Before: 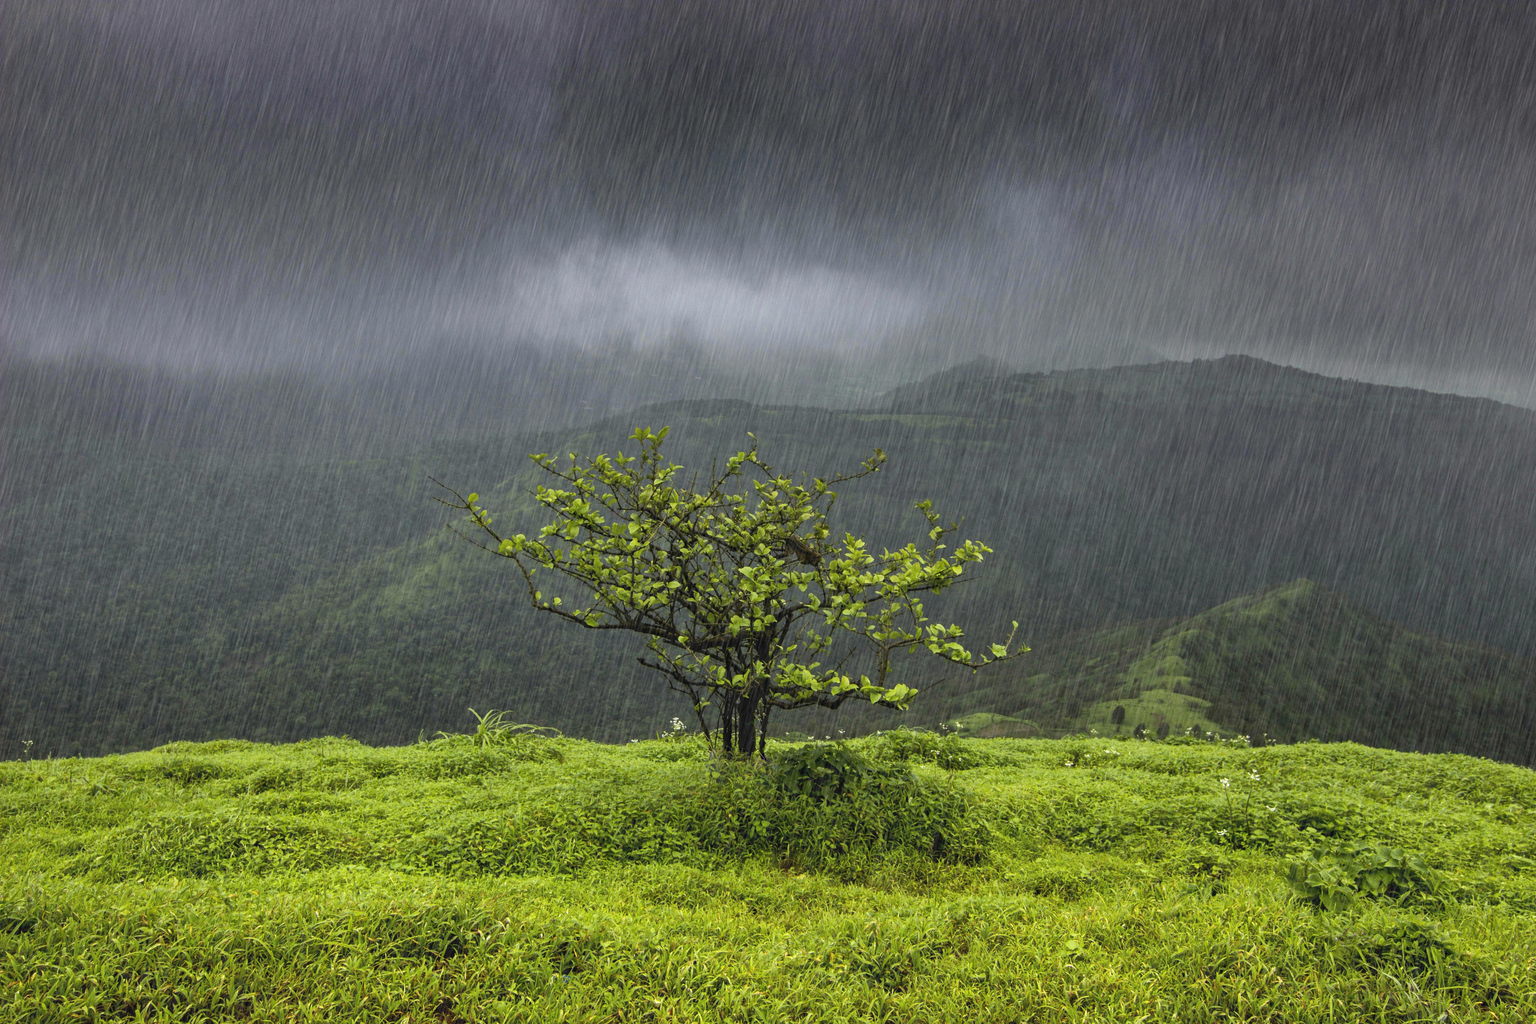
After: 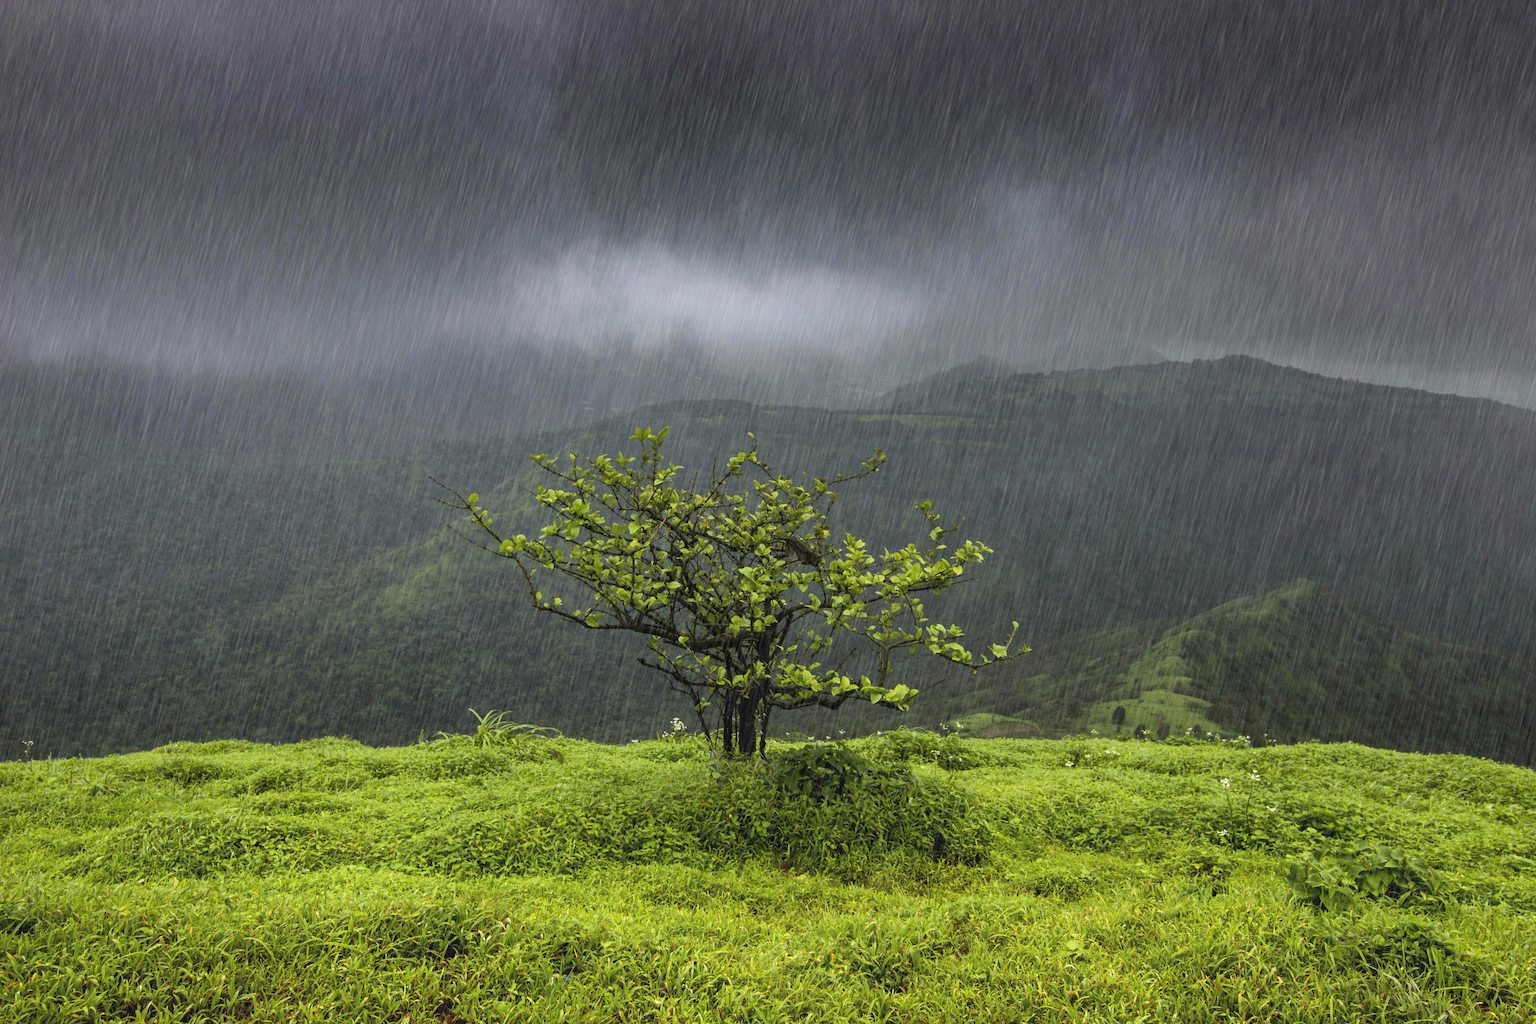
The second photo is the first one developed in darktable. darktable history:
shadows and highlights: shadows -25.87, highlights 51.62, soften with gaussian
